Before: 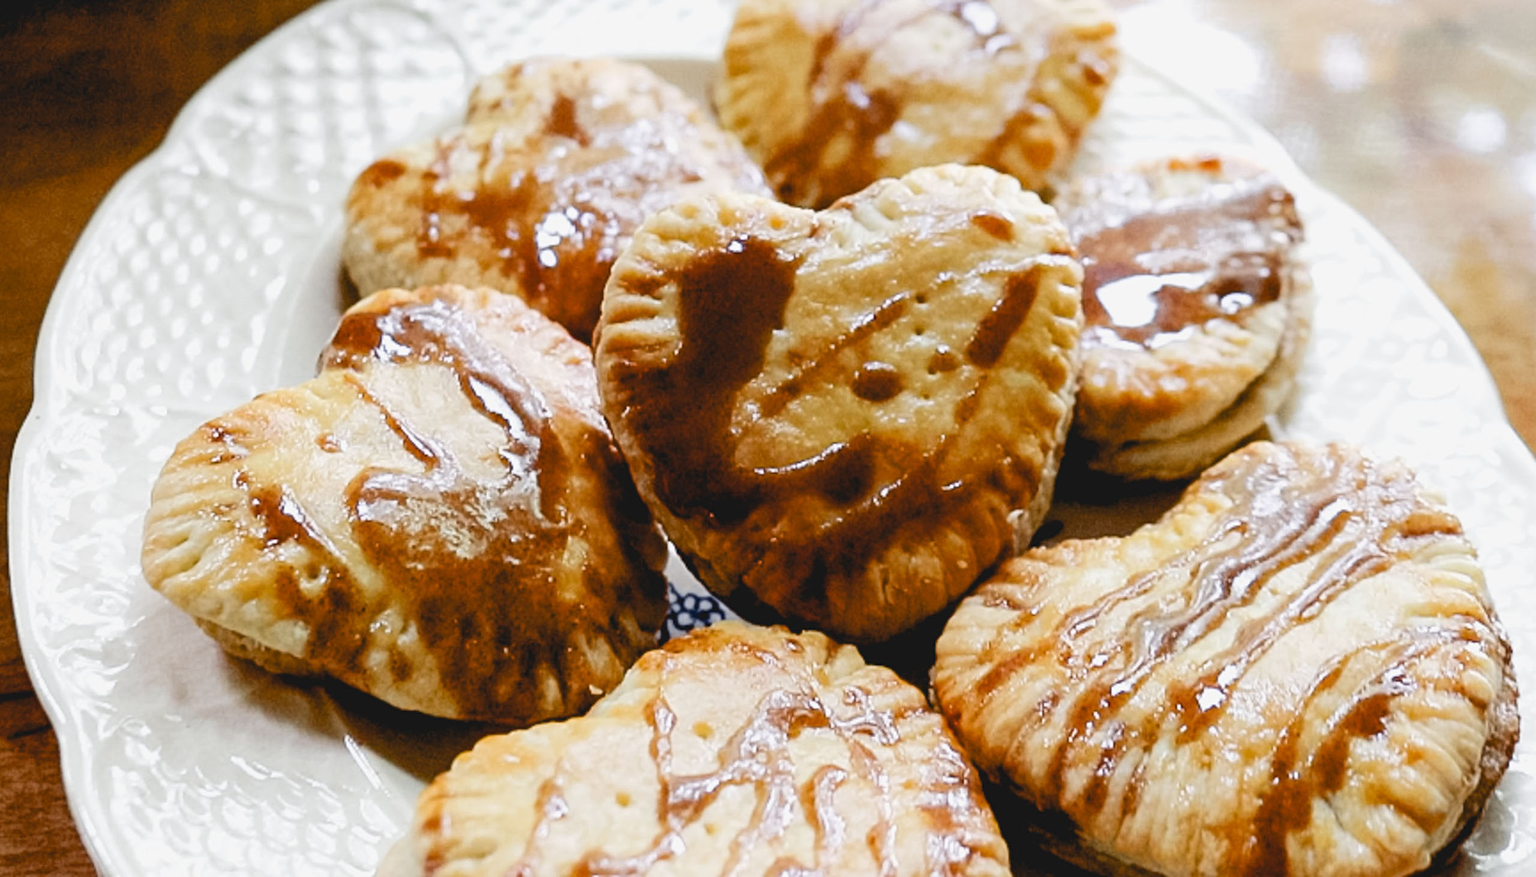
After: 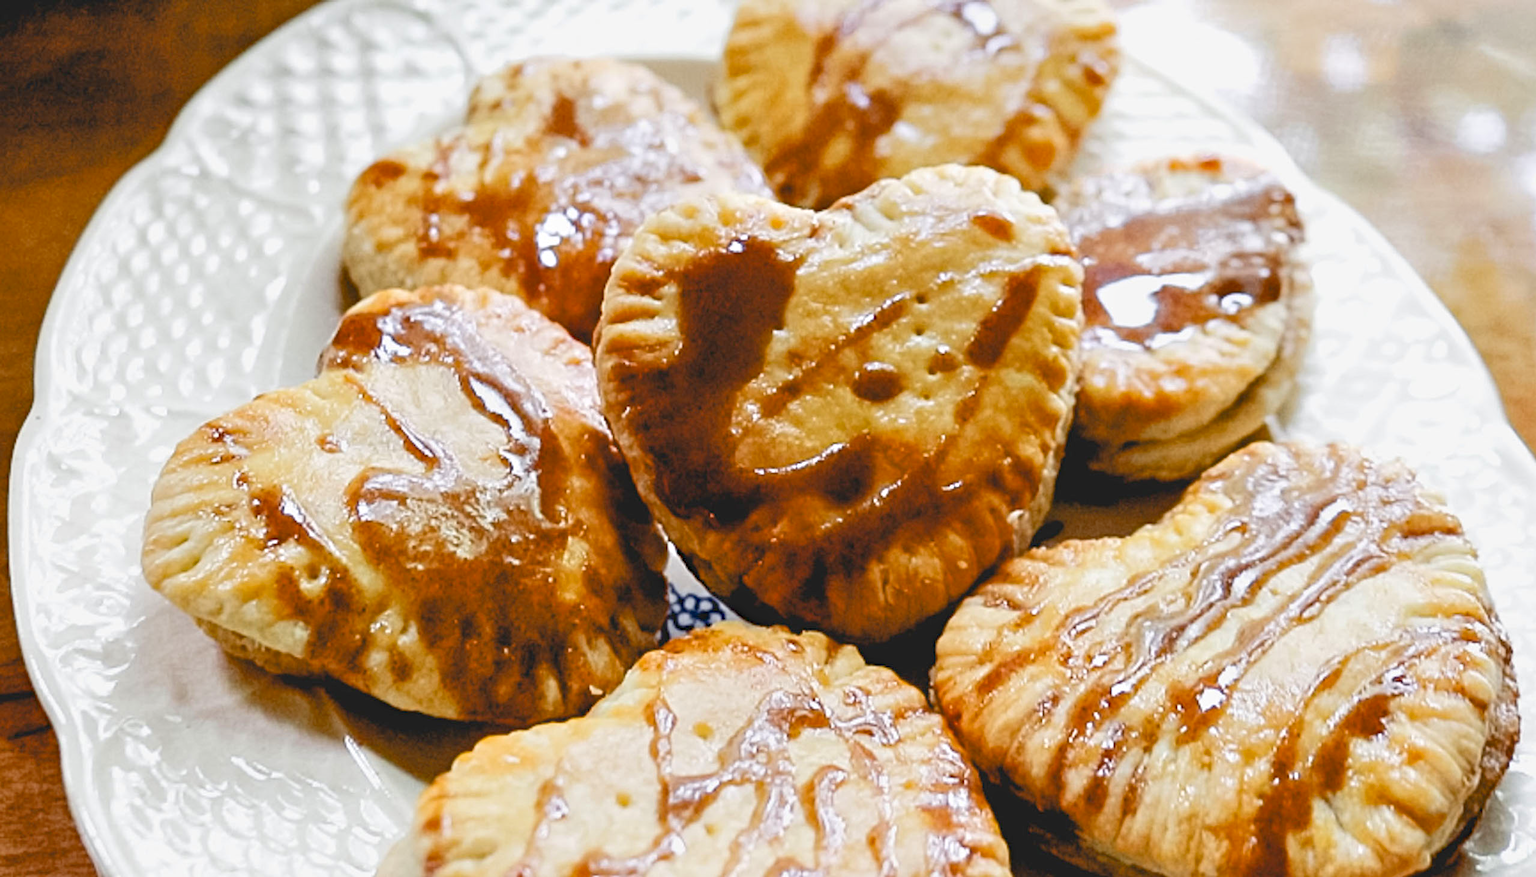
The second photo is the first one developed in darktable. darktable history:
tone equalizer: -8 EV 1 EV, -7 EV 1 EV, -6 EV 1 EV, -5 EV 1 EV, -4 EV 1 EV, -3 EV 0.75 EV, -2 EV 0.5 EV, -1 EV 0.25 EV
haze removal: compatibility mode true, adaptive false
